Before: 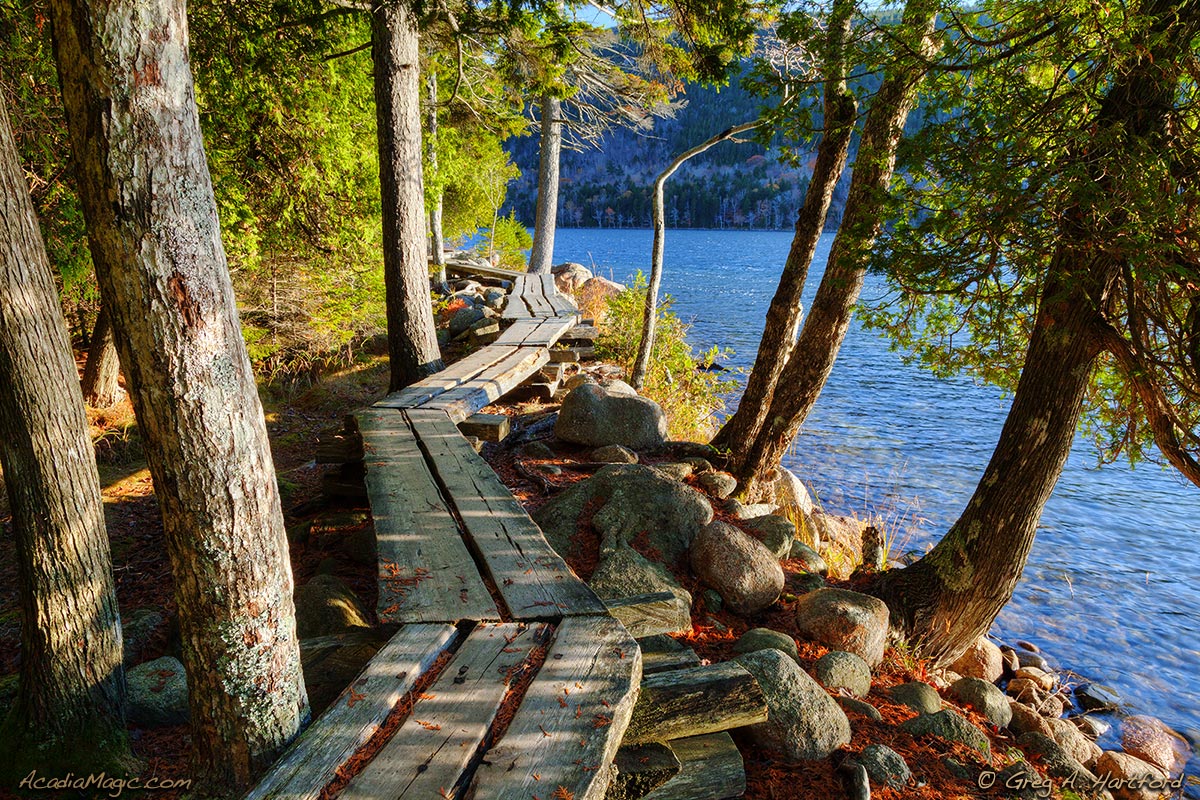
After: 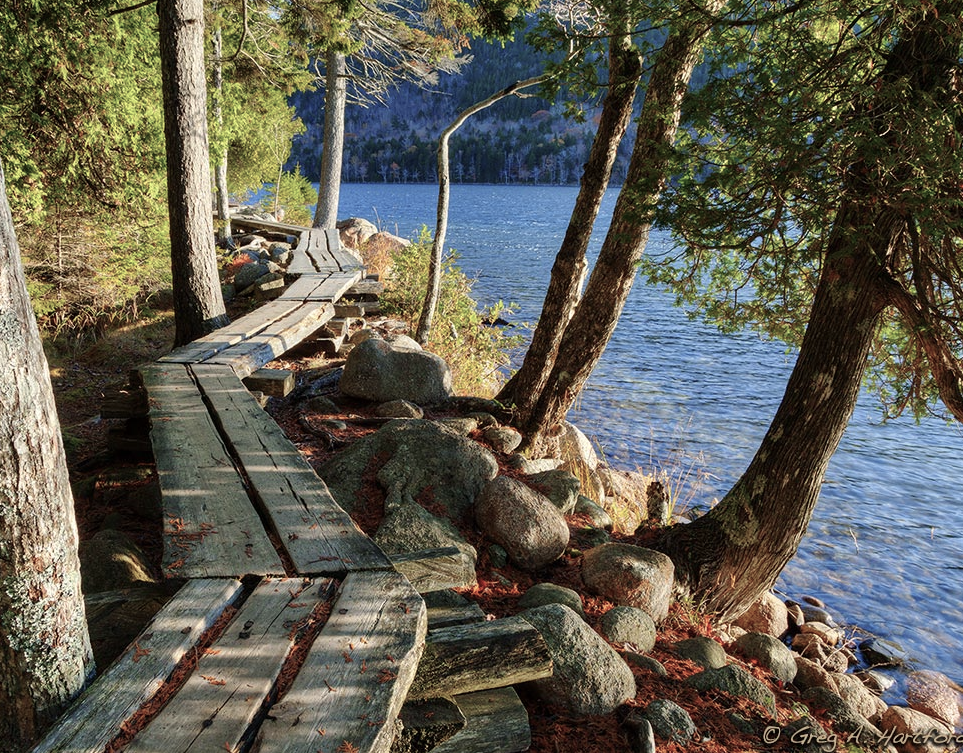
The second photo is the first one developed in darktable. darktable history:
crop and rotate: left 17.959%, top 5.771%, right 1.742%
color balance: input saturation 100.43%, contrast fulcrum 14.22%, output saturation 70.41%
color correction: highlights b* 3
